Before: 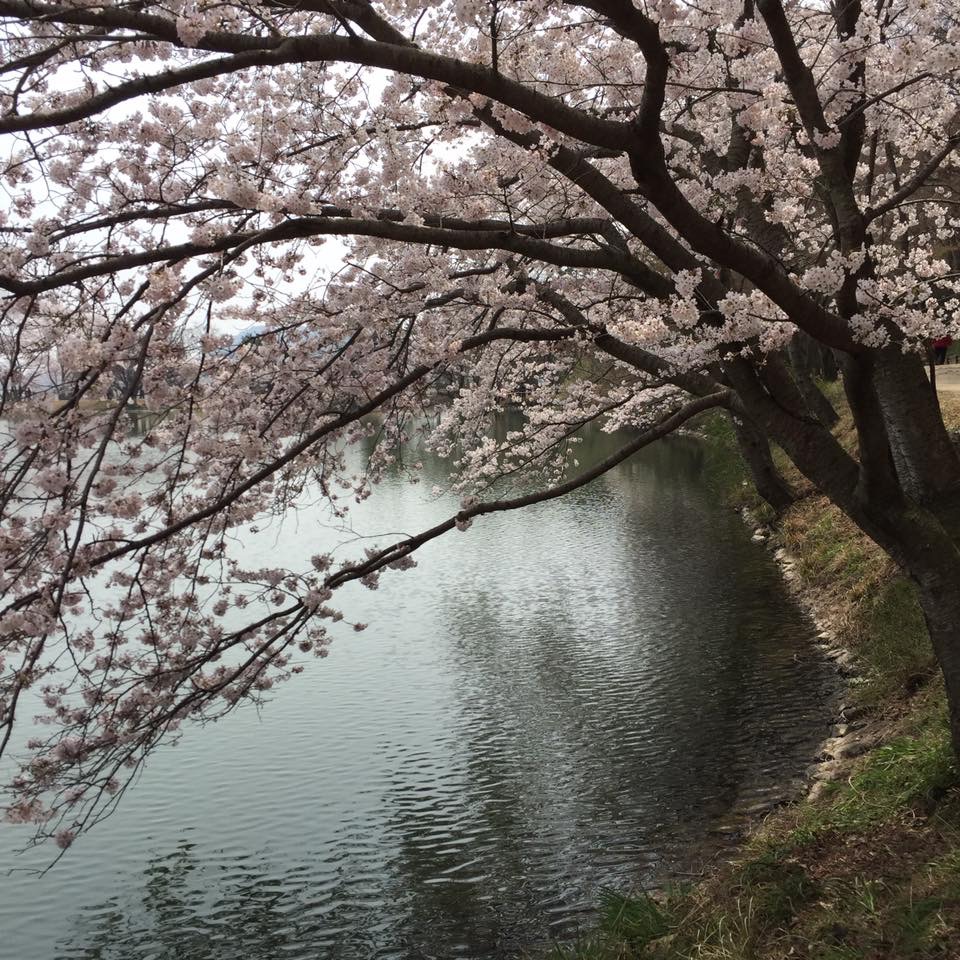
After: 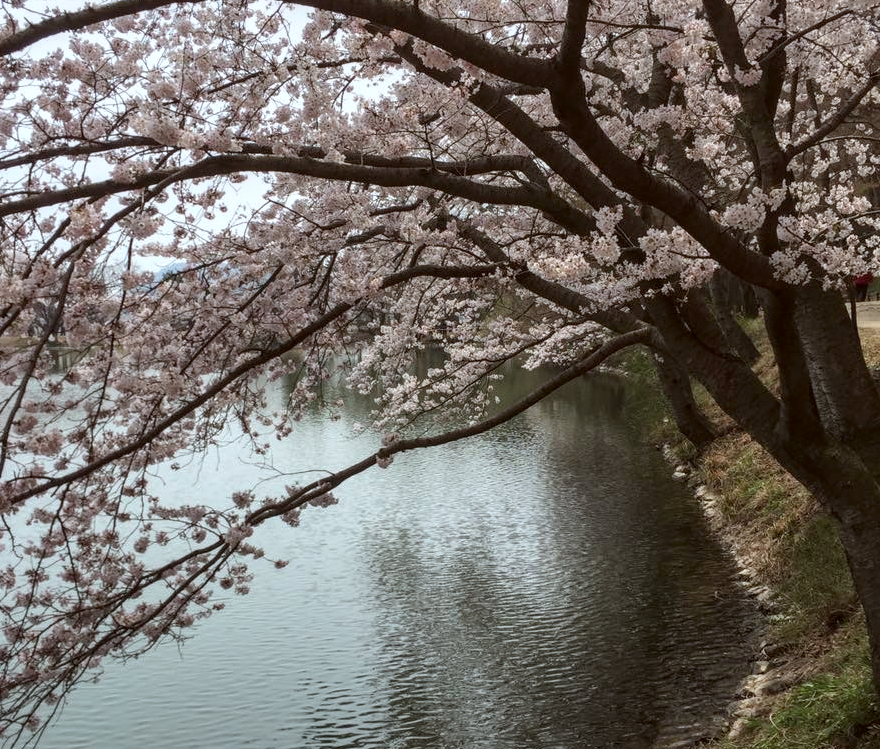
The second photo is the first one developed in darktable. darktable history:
crop: left 8.254%, top 6.575%, bottom 15.377%
local contrast: detail 118%
color correction: highlights a* -3.05, highlights b* -6.24, shadows a* 2.99, shadows b* 5.4
